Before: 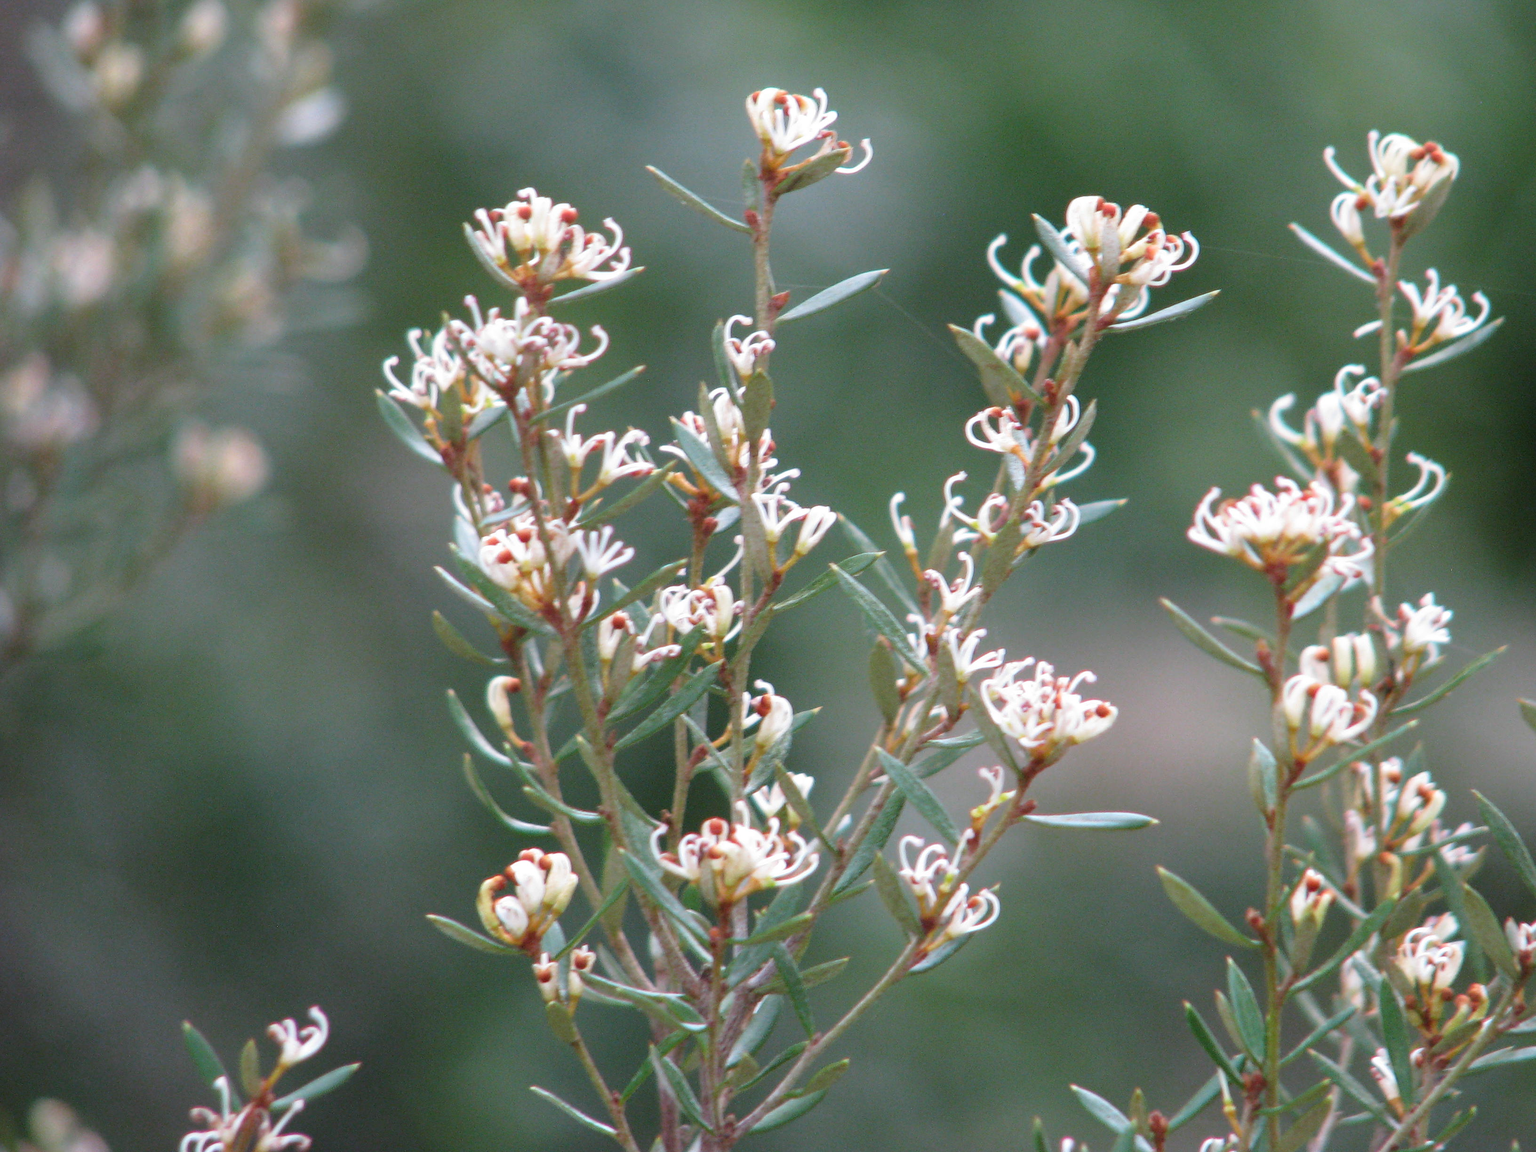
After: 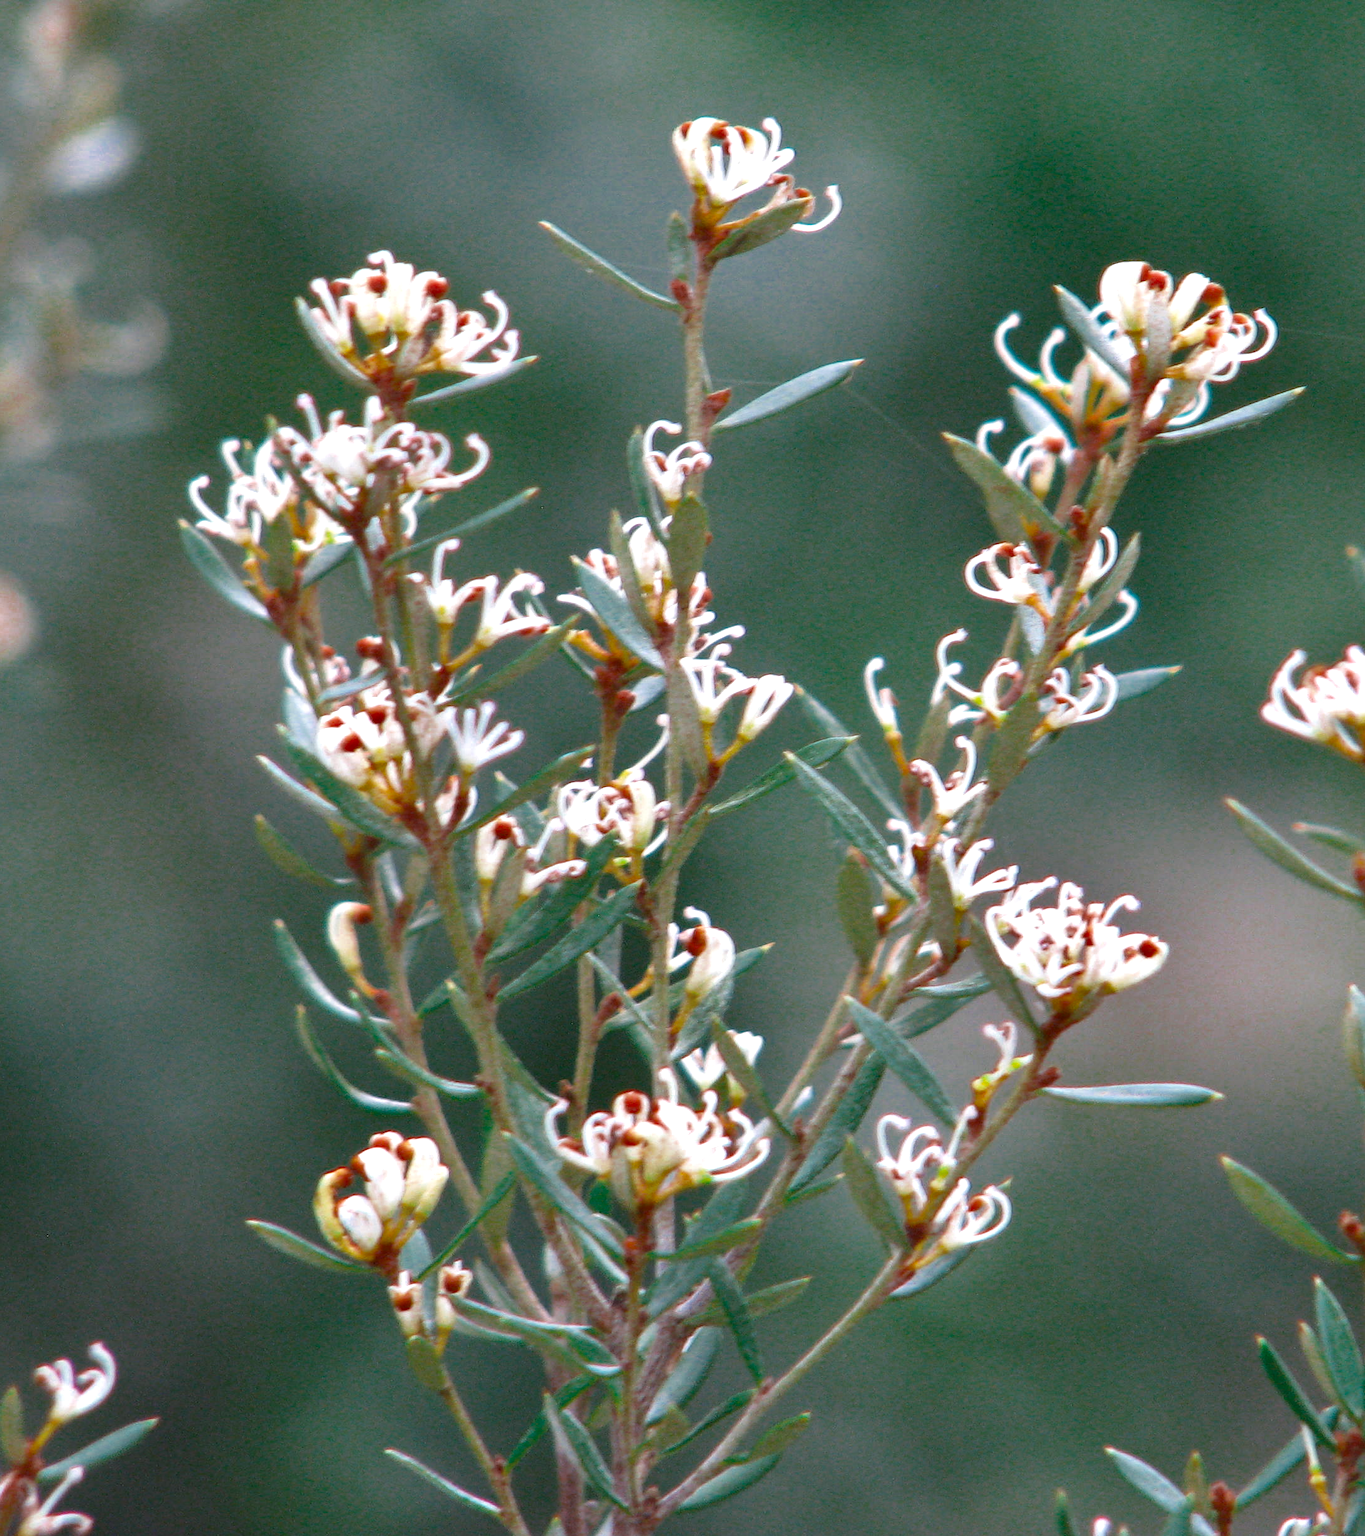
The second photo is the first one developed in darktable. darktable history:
crop and rotate: left 15.754%, right 17.579%
color balance rgb: linear chroma grading › global chroma 50%, perceptual saturation grading › global saturation 2.34%, global vibrance 6.64%, contrast 12.71%, saturation formula JzAzBz (2021)
shadows and highlights: shadows 24.5, highlights -78.15, soften with gaussian
color zones: curves: ch0 [(0, 0.5) (0.125, 0.4) (0.25, 0.5) (0.375, 0.4) (0.5, 0.4) (0.625, 0.35) (0.75, 0.35) (0.875, 0.5)]; ch1 [(0, 0.35) (0.125, 0.45) (0.25, 0.35) (0.375, 0.35) (0.5, 0.35) (0.625, 0.35) (0.75, 0.45) (0.875, 0.35)]; ch2 [(0, 0.6) (0.125, 0.5) (0.25, 0.5) (0.375, 0.6) (0.5, 0.6) (0.625, 0.5) (0.75, 0.5) (0.875, 0.5)]
